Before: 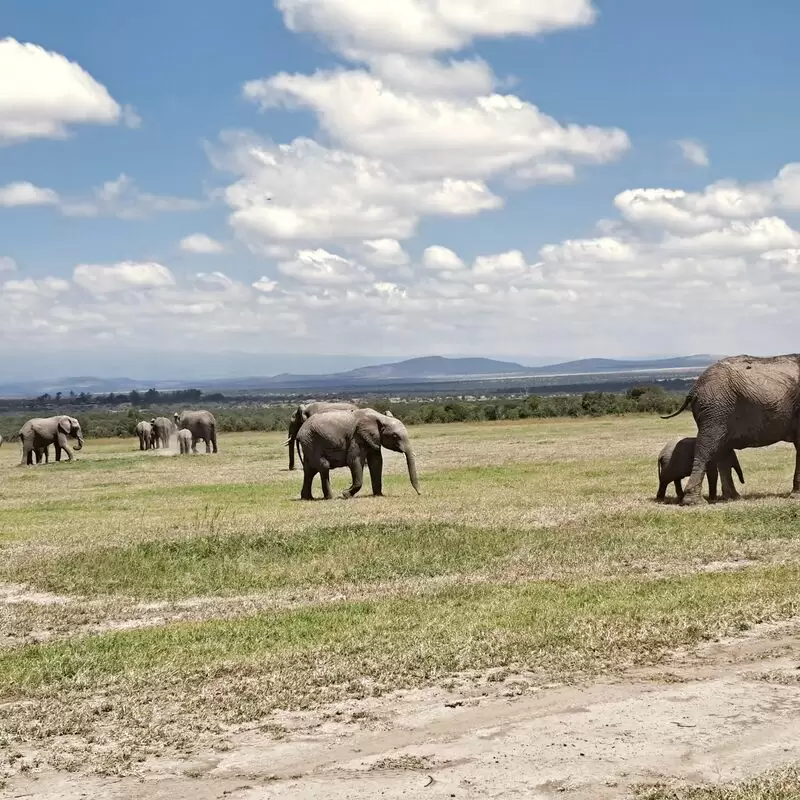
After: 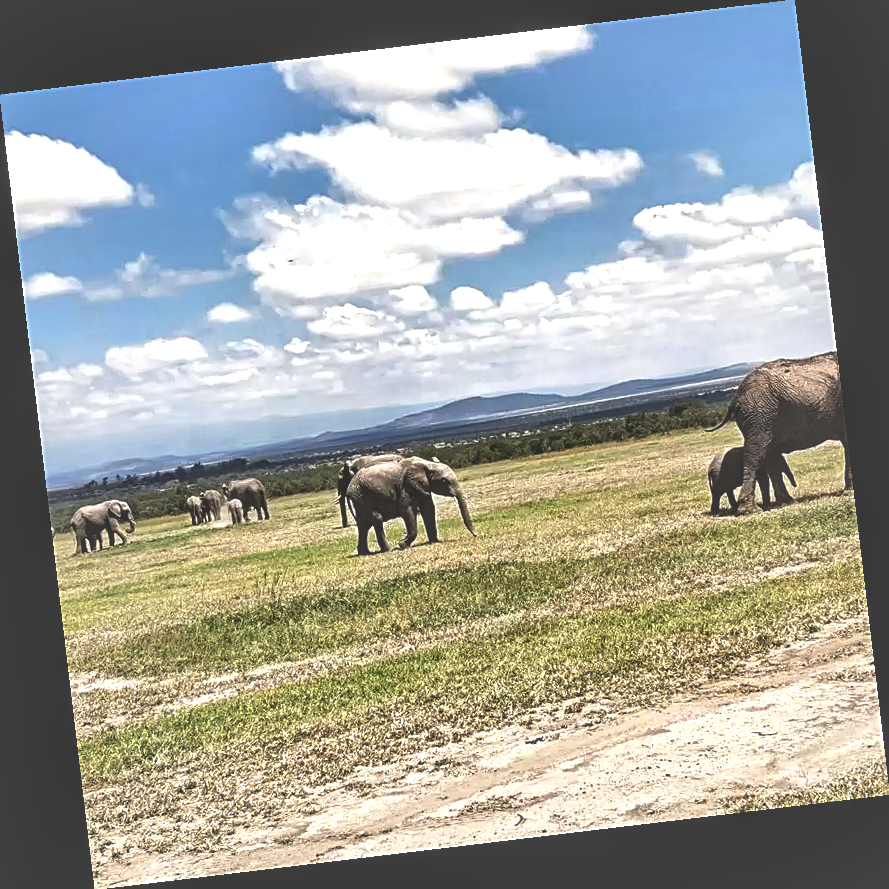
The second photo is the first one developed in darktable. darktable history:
shadows and highlights: soften with gaussian
sharpen: on, module defaults
exposure: black level correction 0, exposure 0.7 EV, compensate exposure bias true, compensate highlight preservation false
rgb curve: curves: ch0 [(0, 0.186) (0.314, 0.284) (0.775, 0.708) (1, 1)], compensate middle gray true, preserve colors none
contrast brightness saturation: contrast -0.1, saturation -0.1
rotate and perspective: rotation -6.83°, automatic cropping off
local contrast: on, module defaults
